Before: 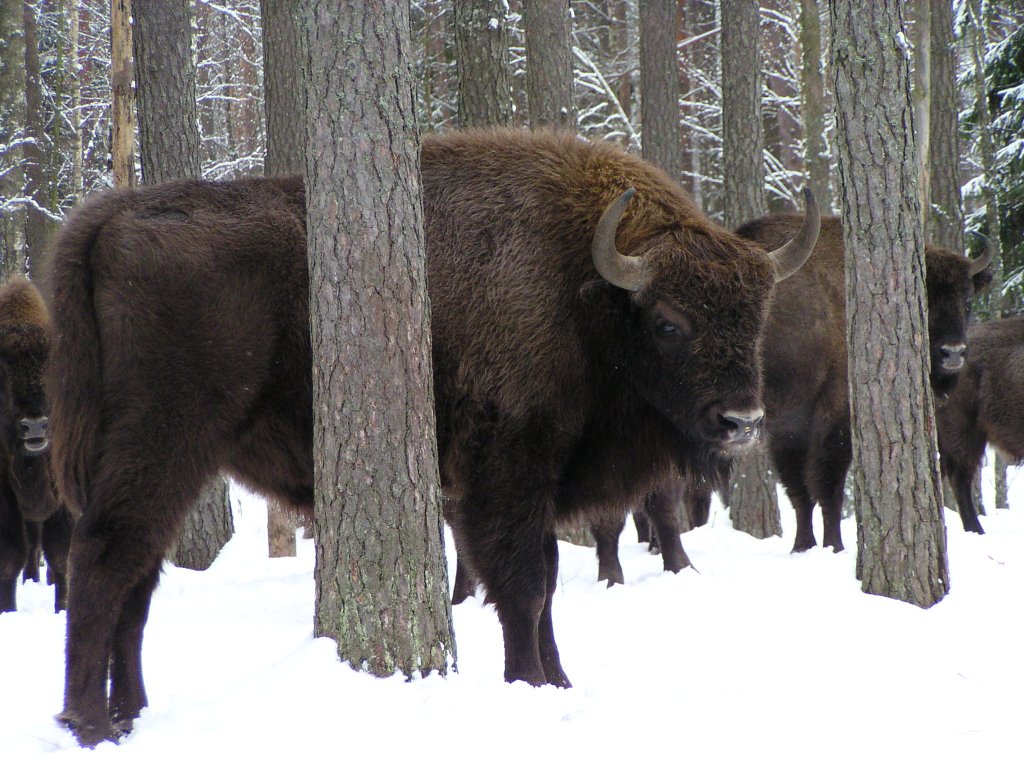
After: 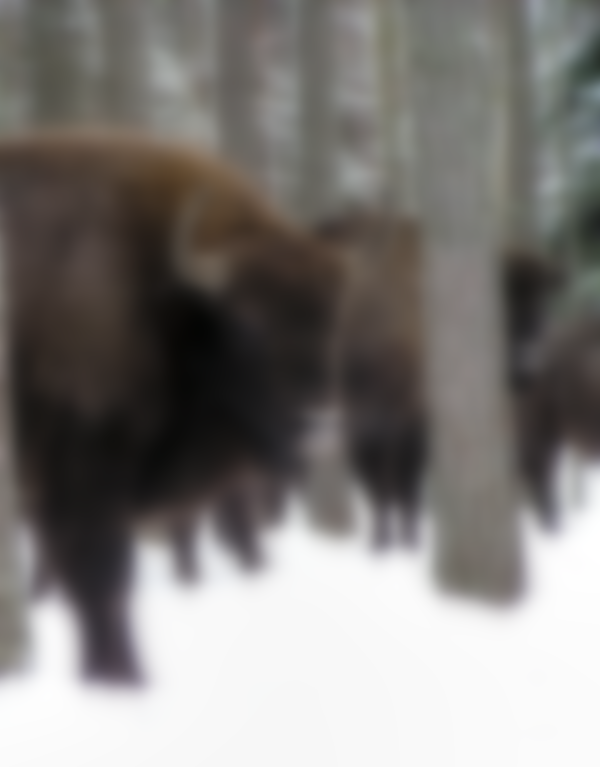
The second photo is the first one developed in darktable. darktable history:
local contrast: detail 130%
lowpass: on, module defaults
crop: left 41.402%
sharpen: on, module defaults
